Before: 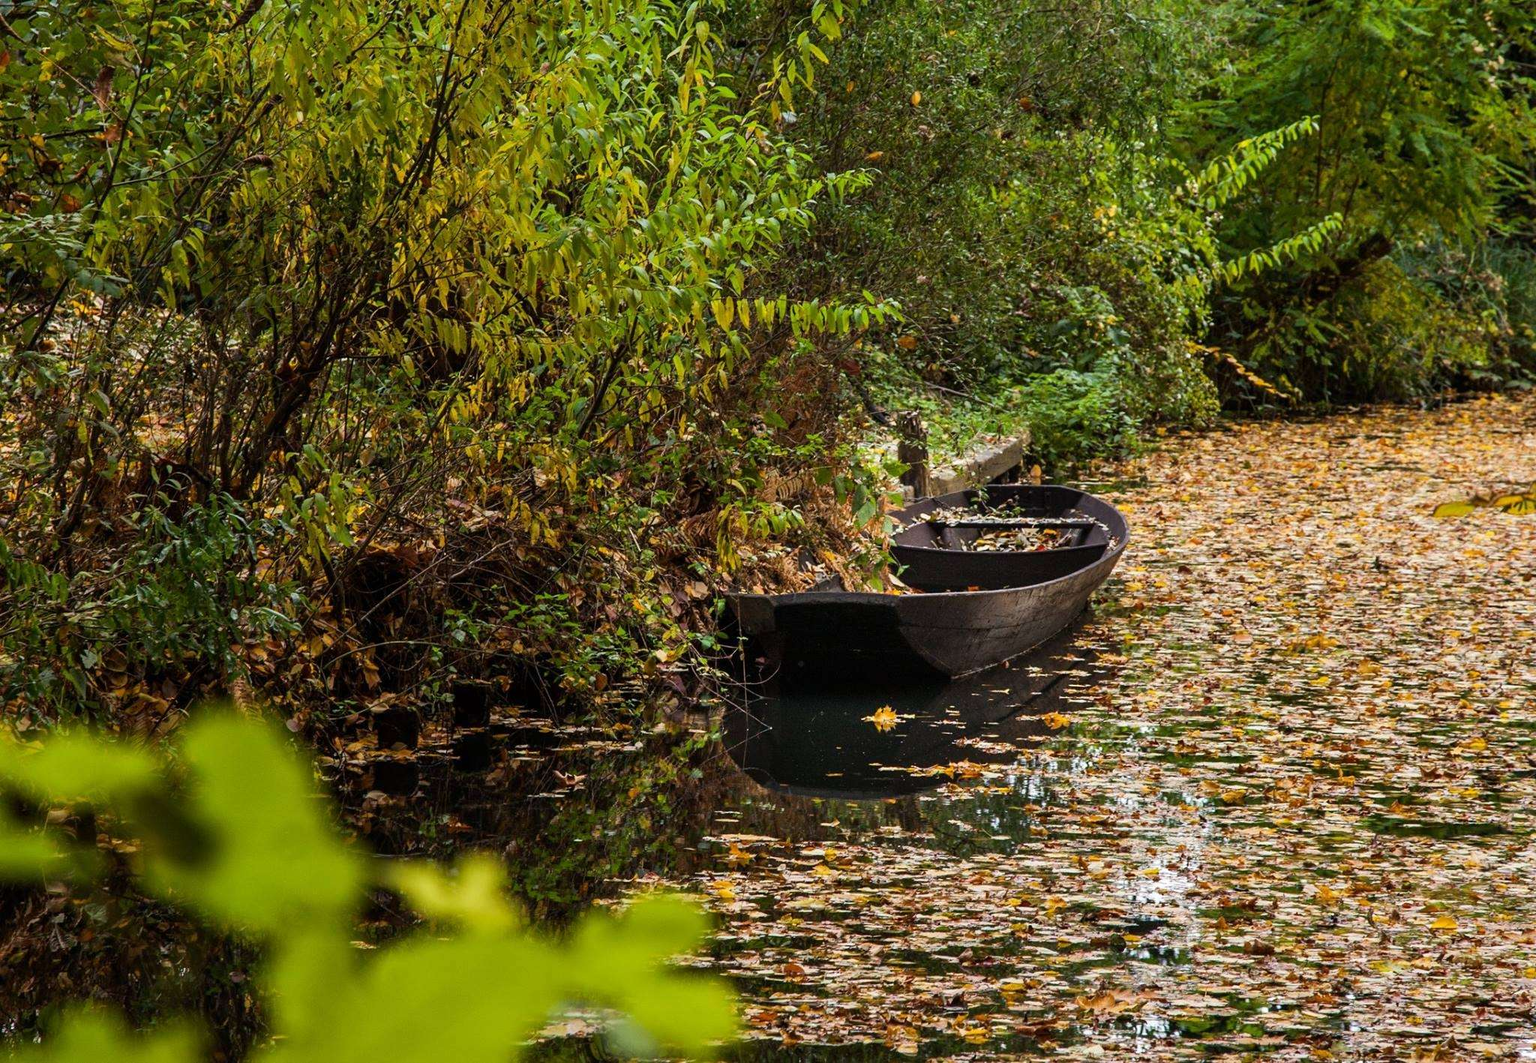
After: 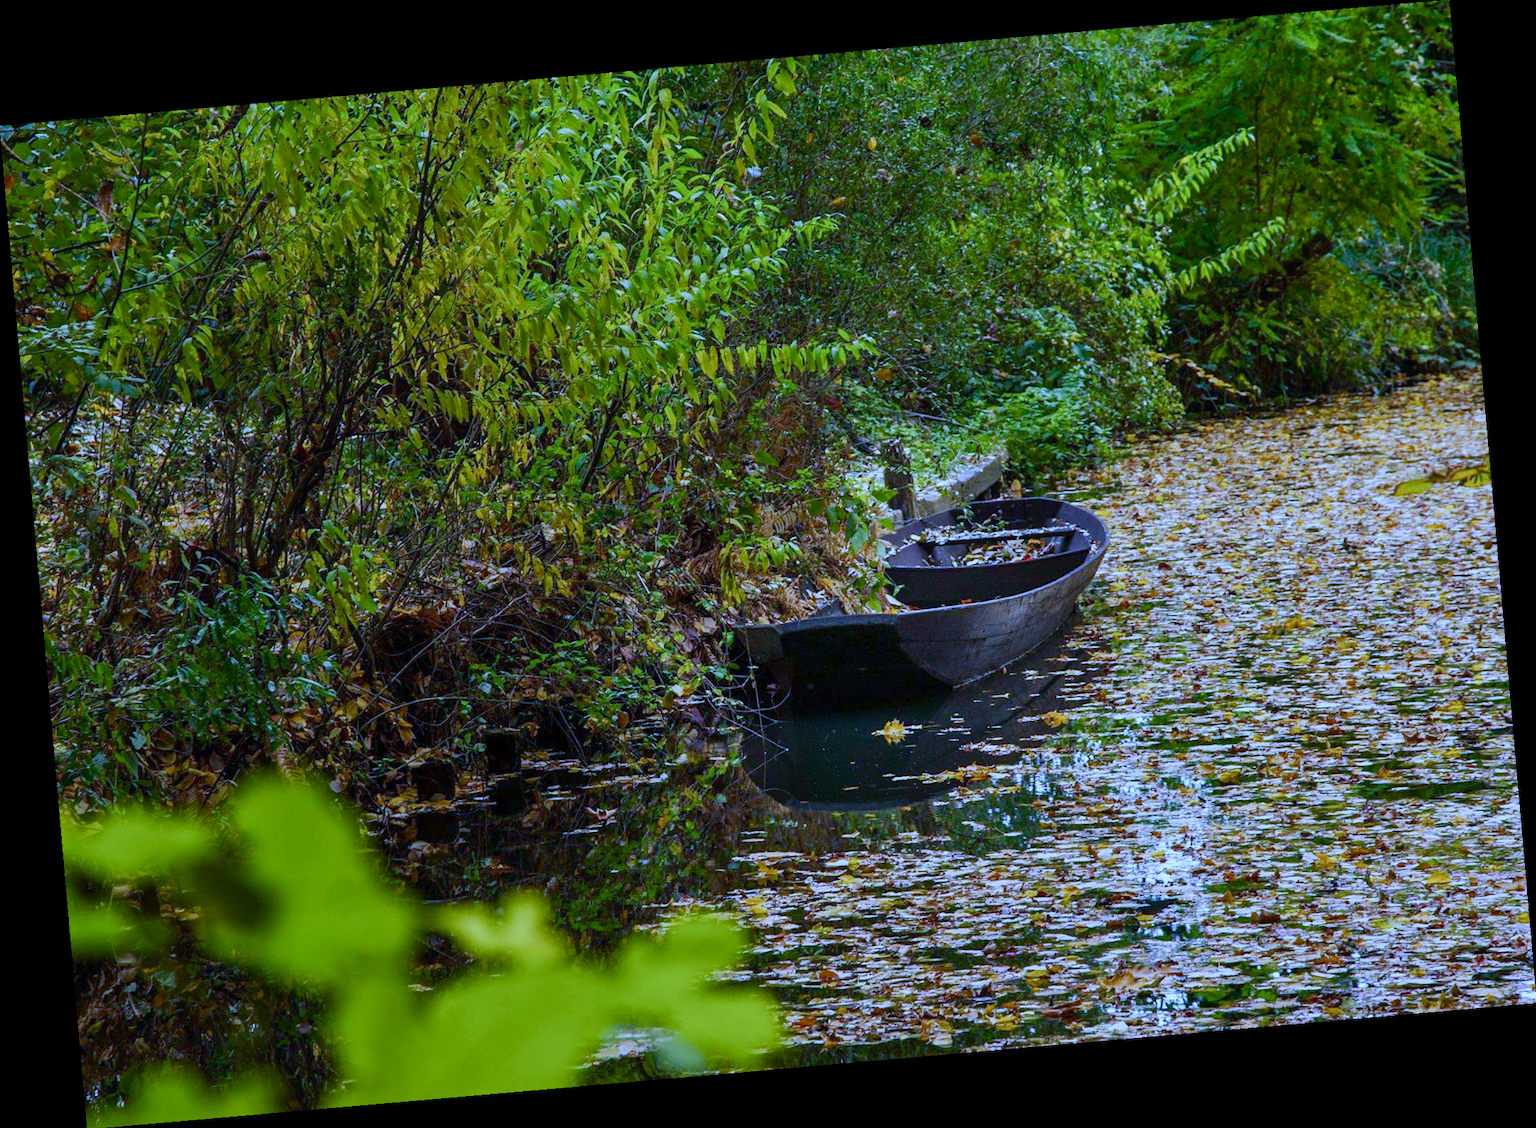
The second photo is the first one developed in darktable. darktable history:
color balance rgb: shadows lift › chroma 1%, shadows lift › hue 113°, highlights gain › chroma 0.2%, highlights gain › hue 333°, perceptual saturation grading › global saturation 20%, perceptual saturation grading › highlights -50%, perceptual saturation grading › shadows 25%, contrast -10%
white balance: red 0.766, blue 1.537
tone equalizer: on, module defaults
rotate and perspective: rotation -4.98°, automatic cropping off
color calibration: output R [0.946, 0.065, -0.013, 0], output G [-0.246, 1.264, -0.017, 0], output B [0.046, -0.098, 1.05, 0], illuminant custom, x 0.344, y 0.359, temperature 5045.54 K
